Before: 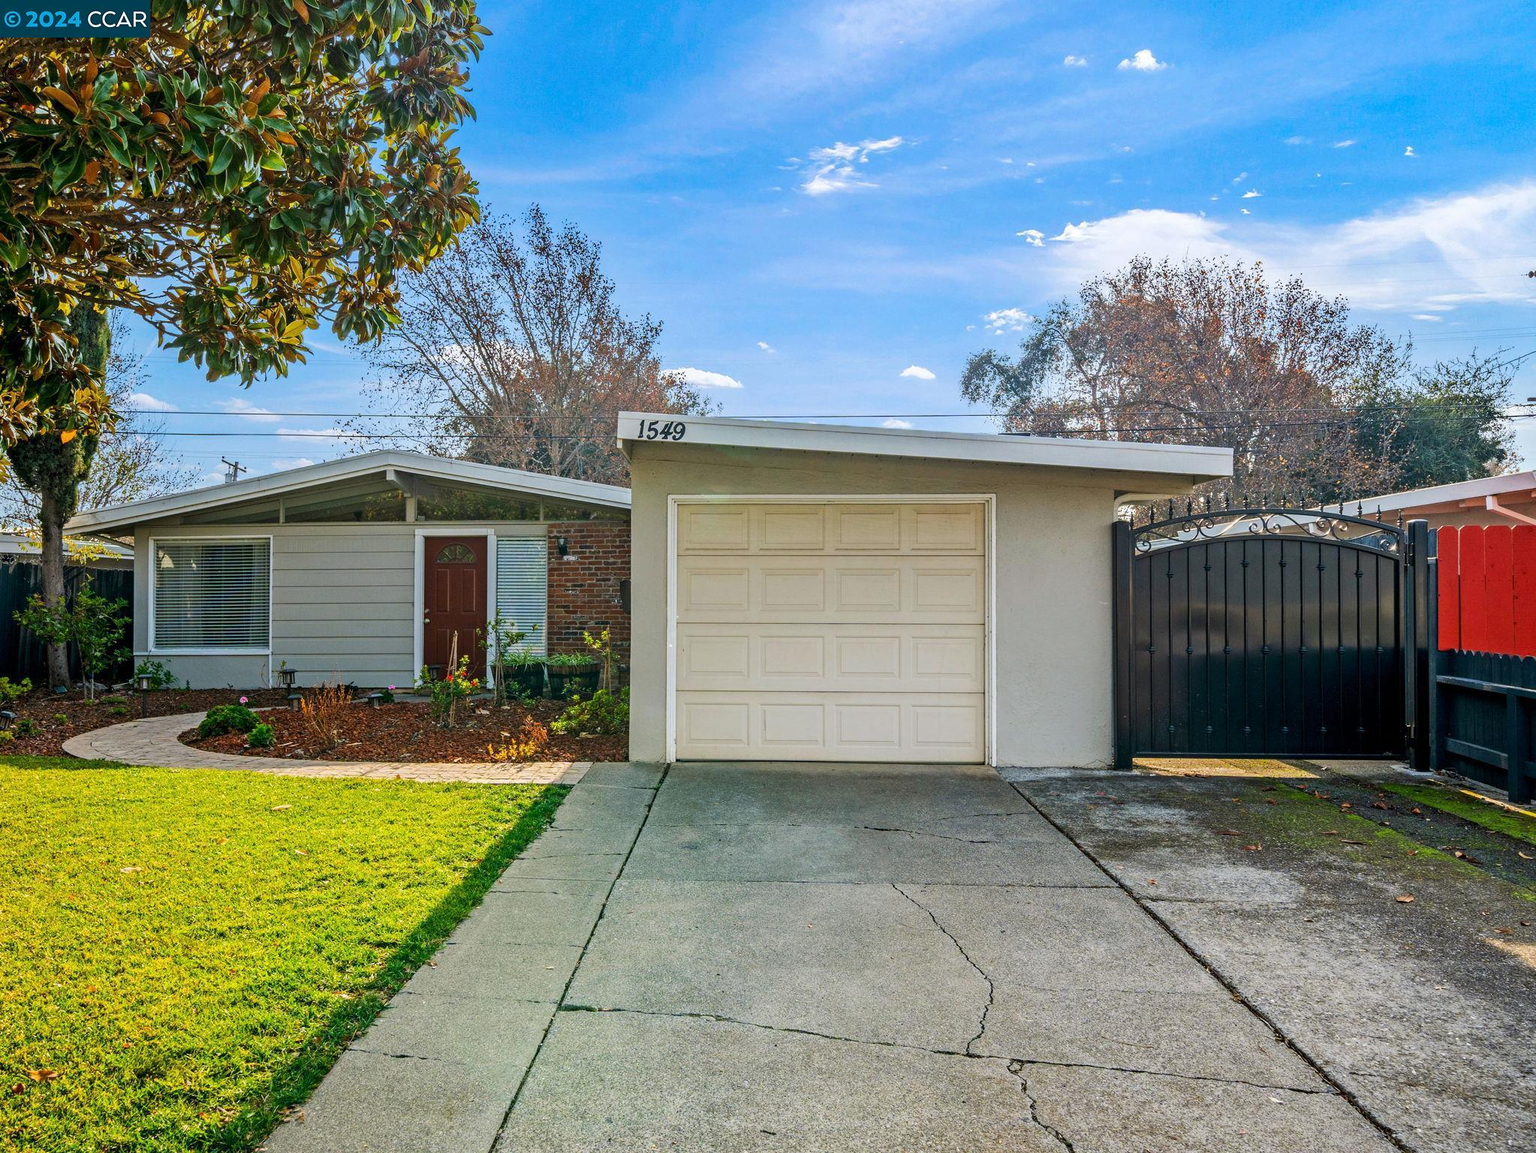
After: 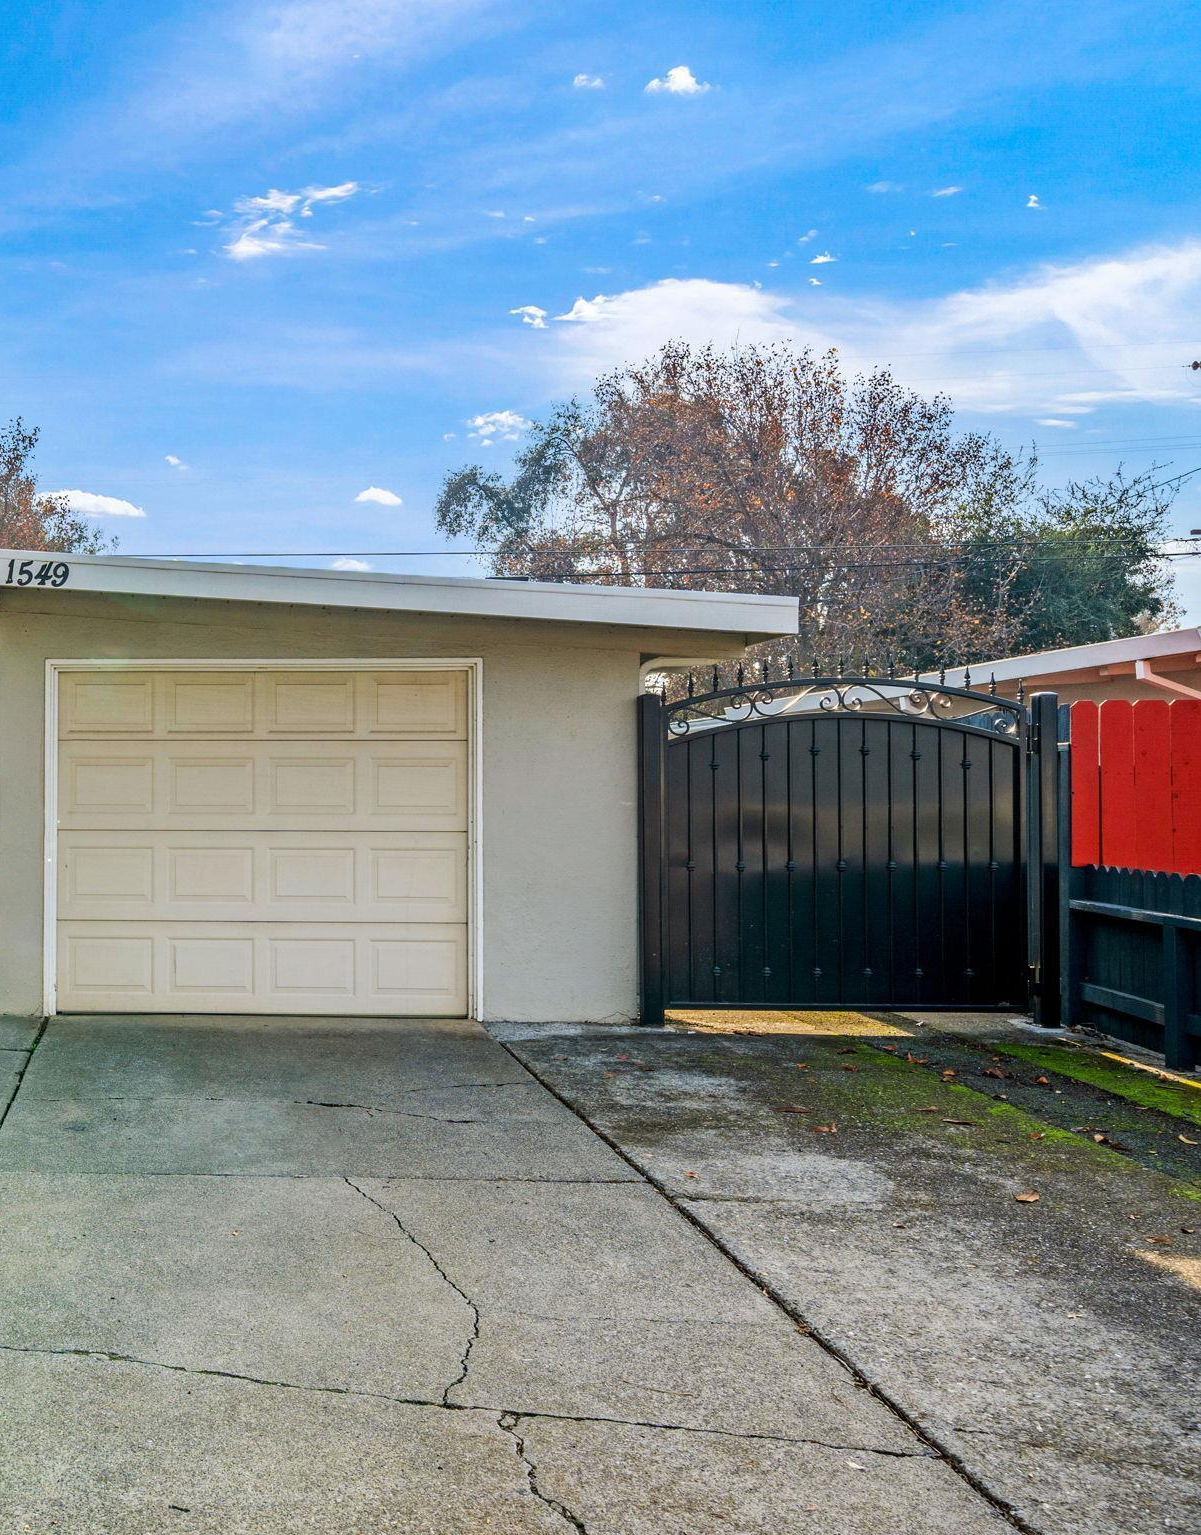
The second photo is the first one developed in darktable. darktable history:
exposure: compensate exposure bias true, compensate highlight preservation false
crop: left 41.294%
